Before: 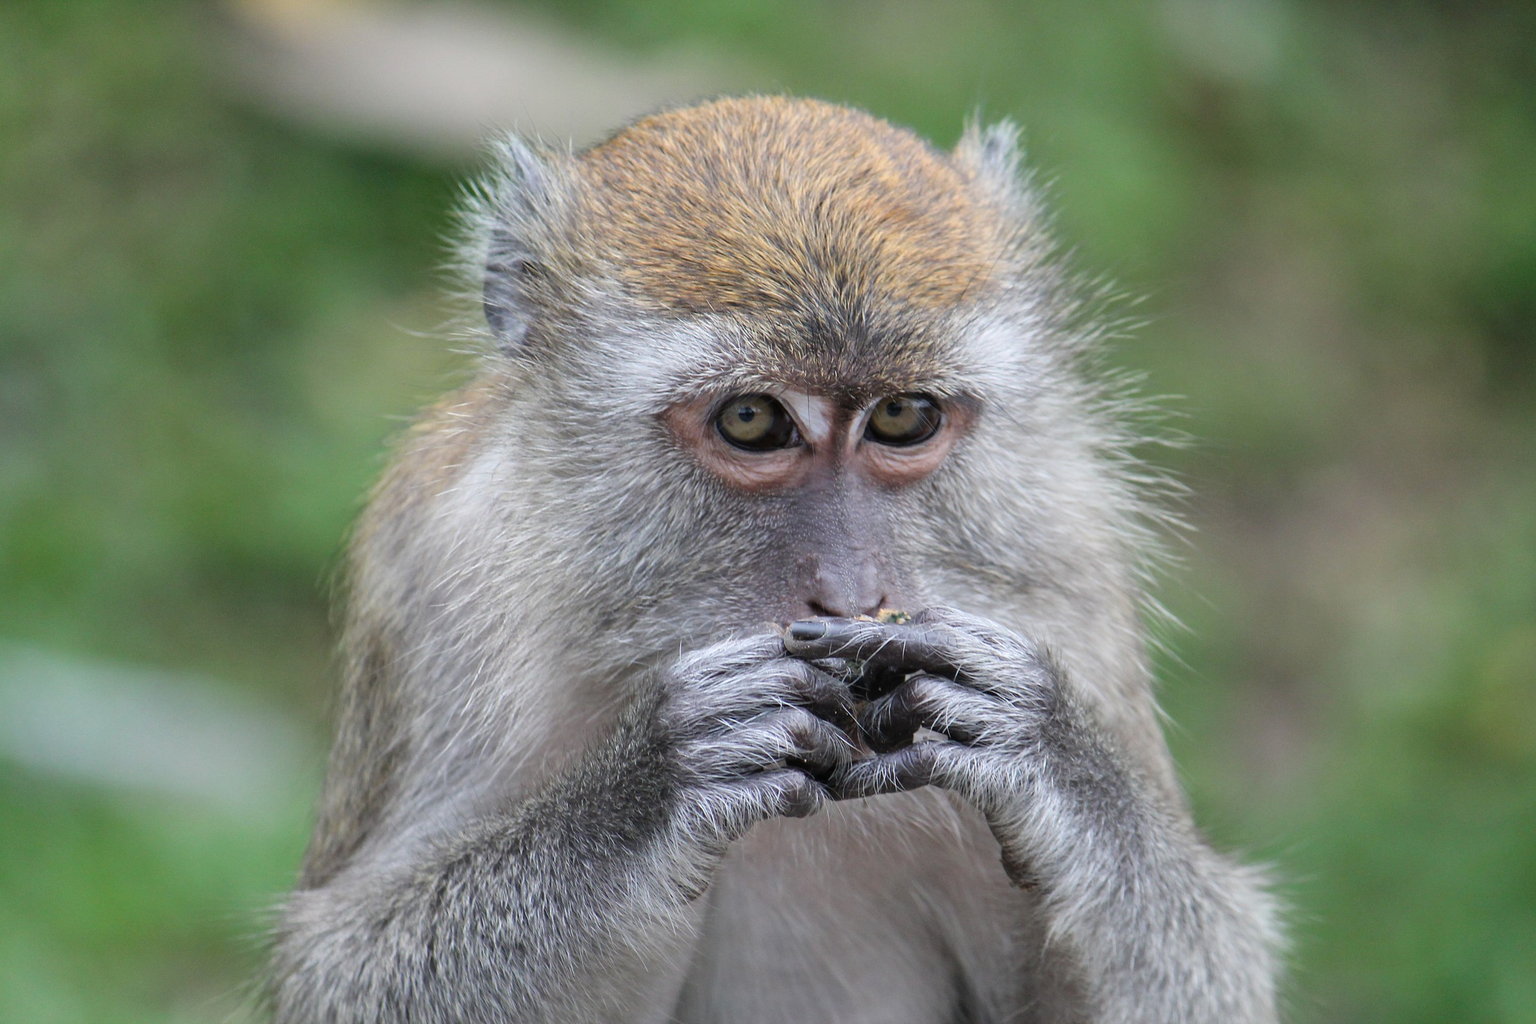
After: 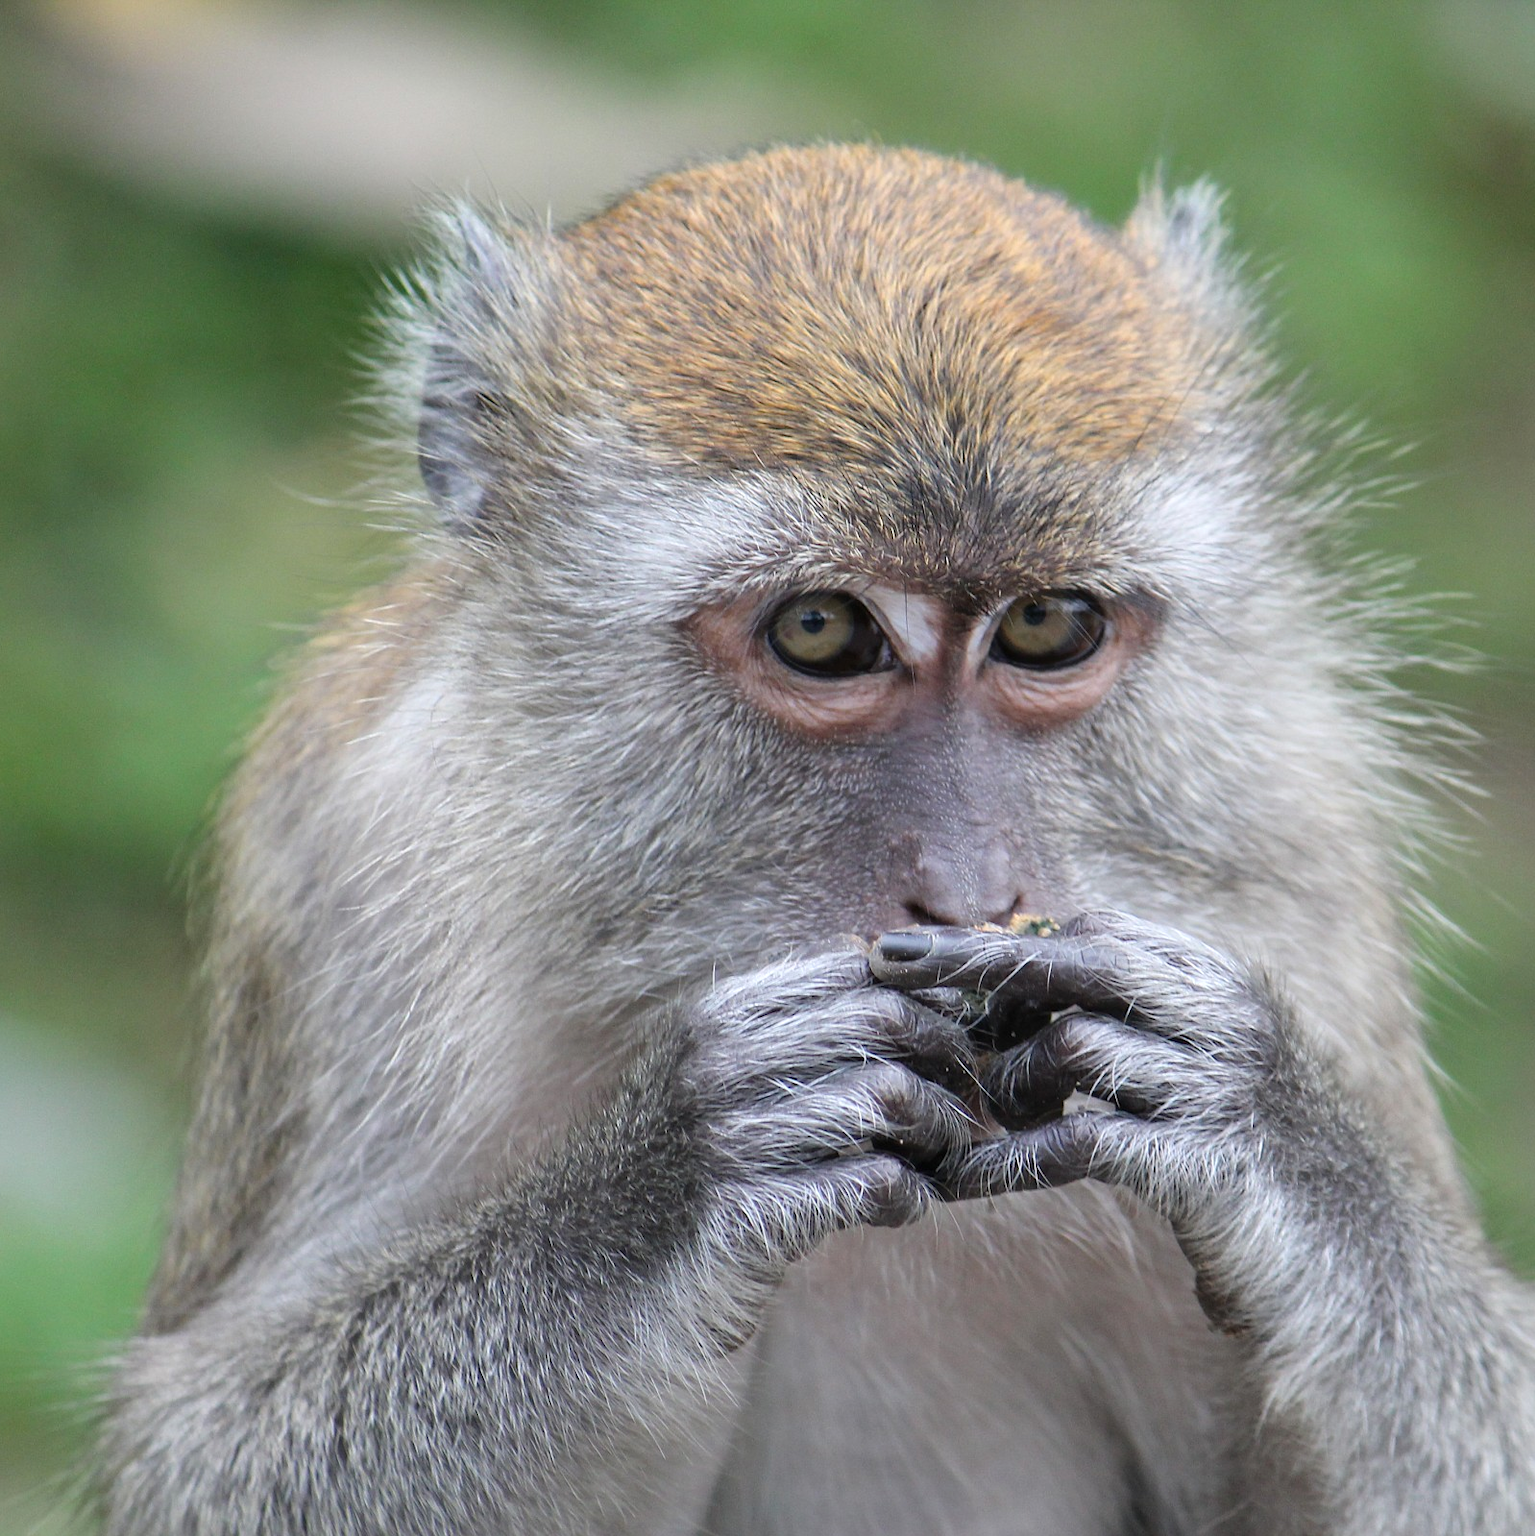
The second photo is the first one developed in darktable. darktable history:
exposure: exposure 0.128 EV, compensate highlight preservation false
crop and rotate: left 13.36%, right 20.026%
